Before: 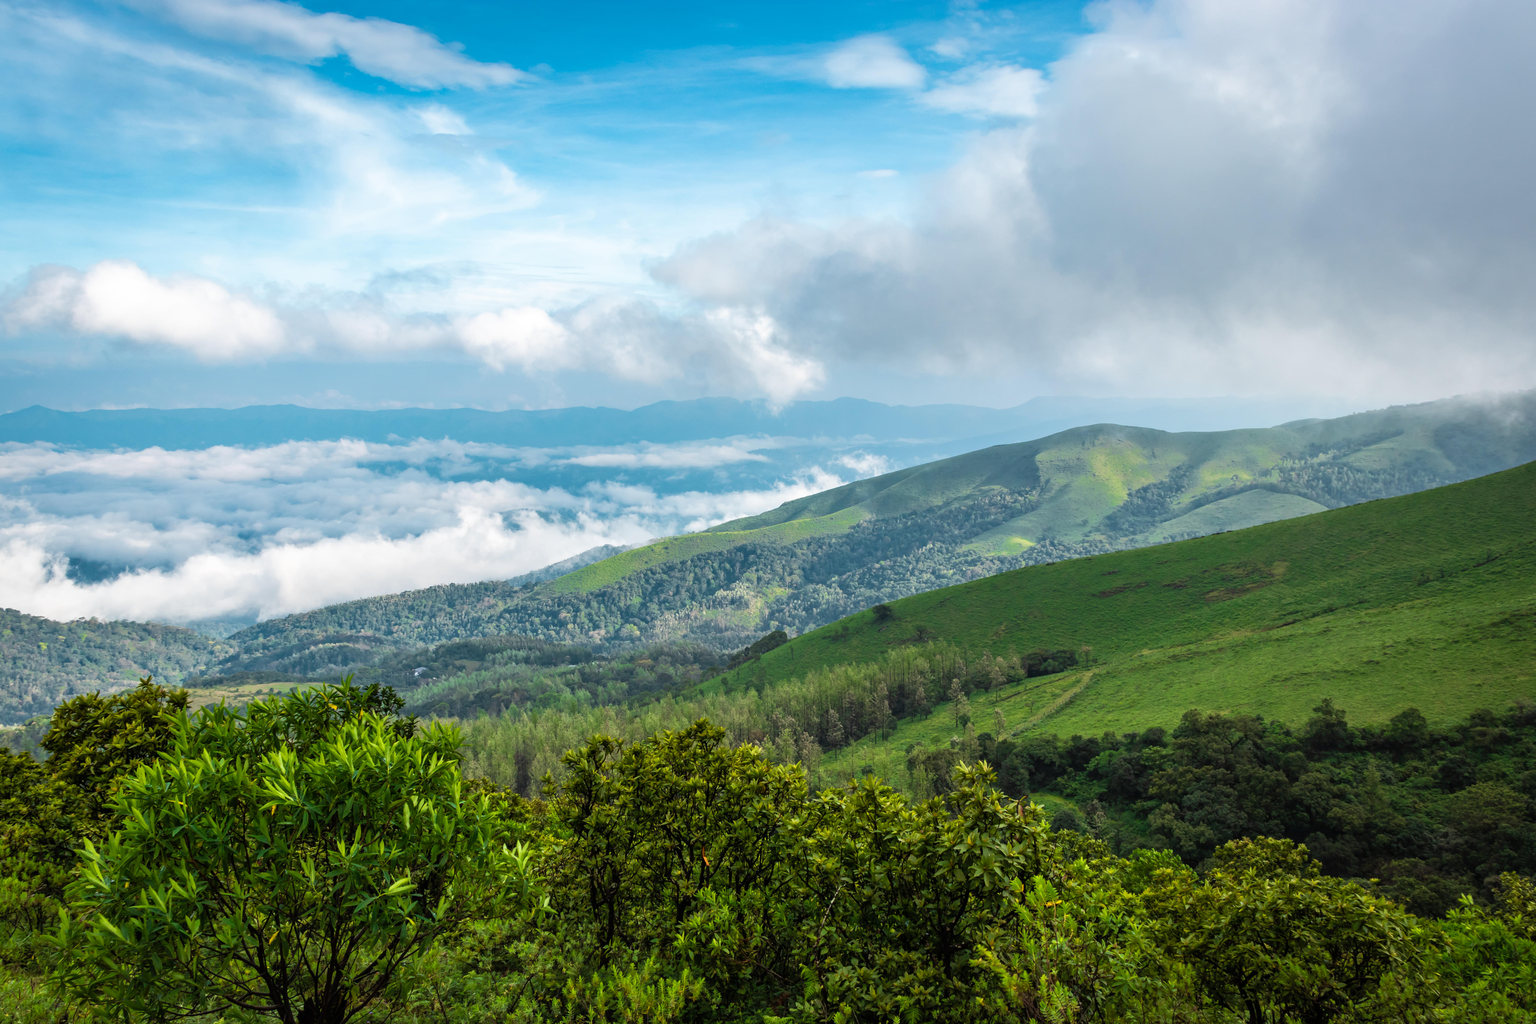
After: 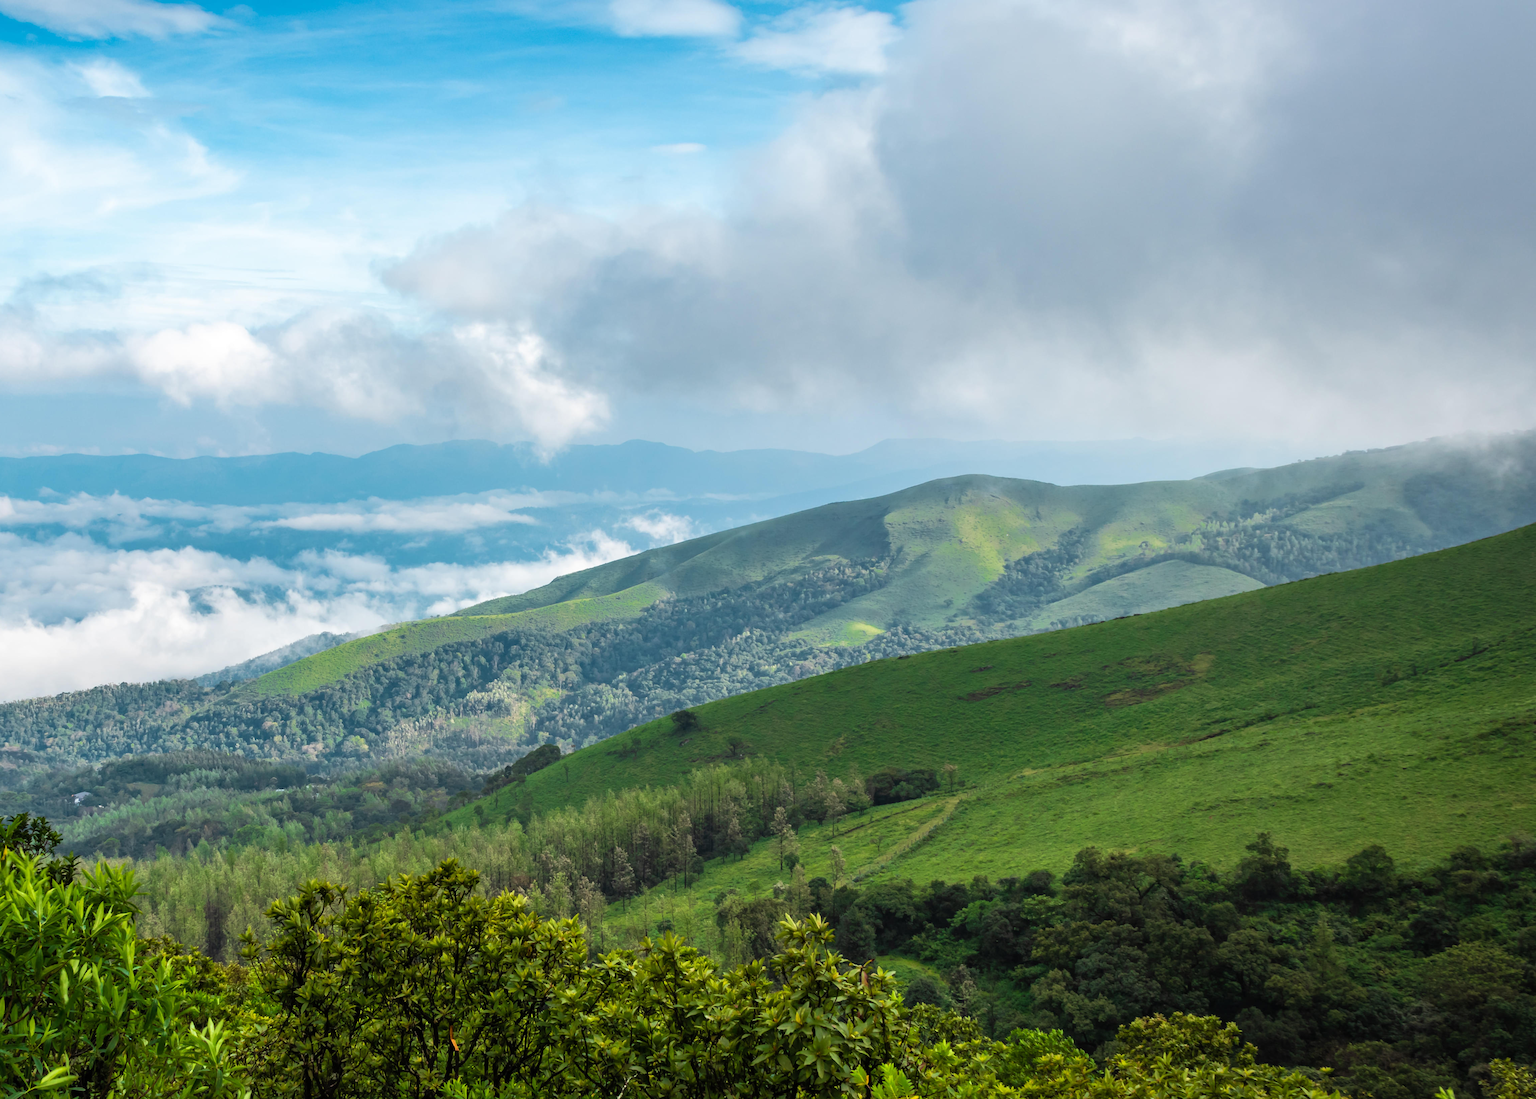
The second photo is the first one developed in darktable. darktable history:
crop: left 23.285%, top 5.874%, bottom 11.81%
